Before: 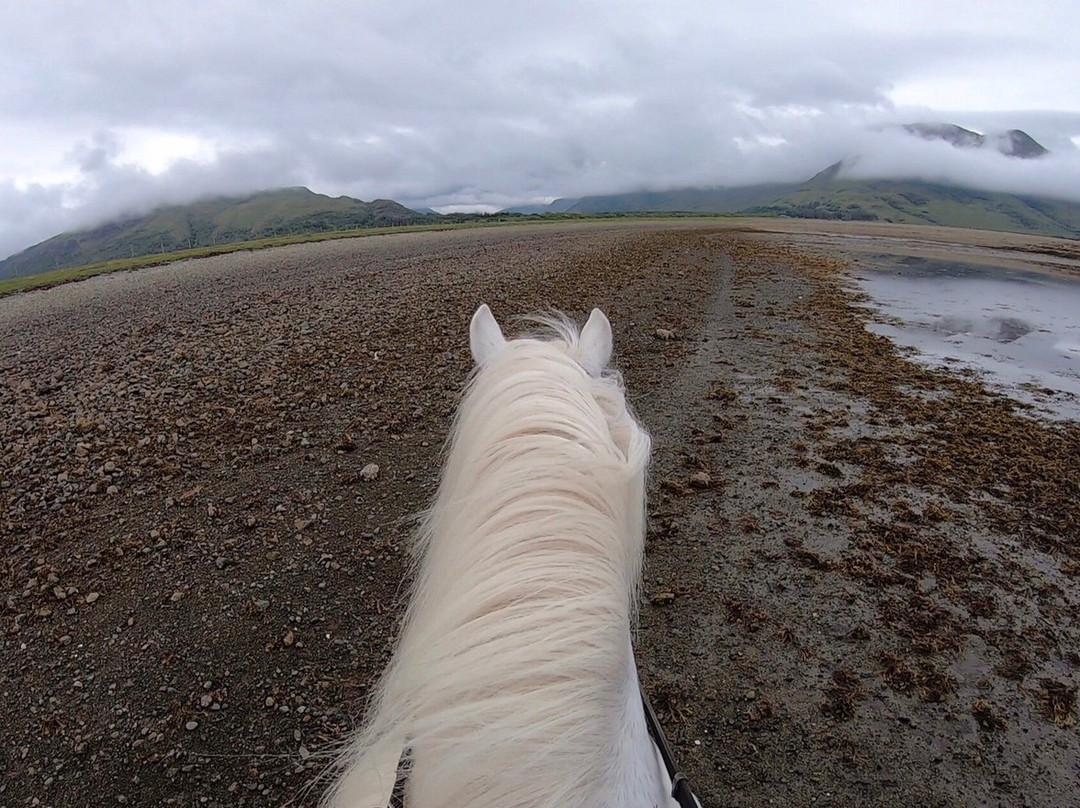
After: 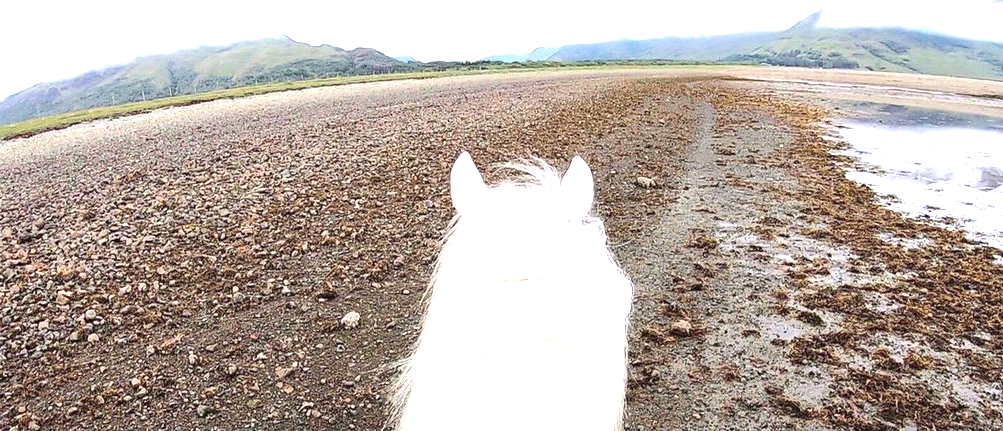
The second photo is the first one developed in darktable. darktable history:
exposure: exposure 2.228 EV, compensate highlight preservation false
crop: left 1.786%, top 18.843%, right 5.336%, bottom 27.78%
